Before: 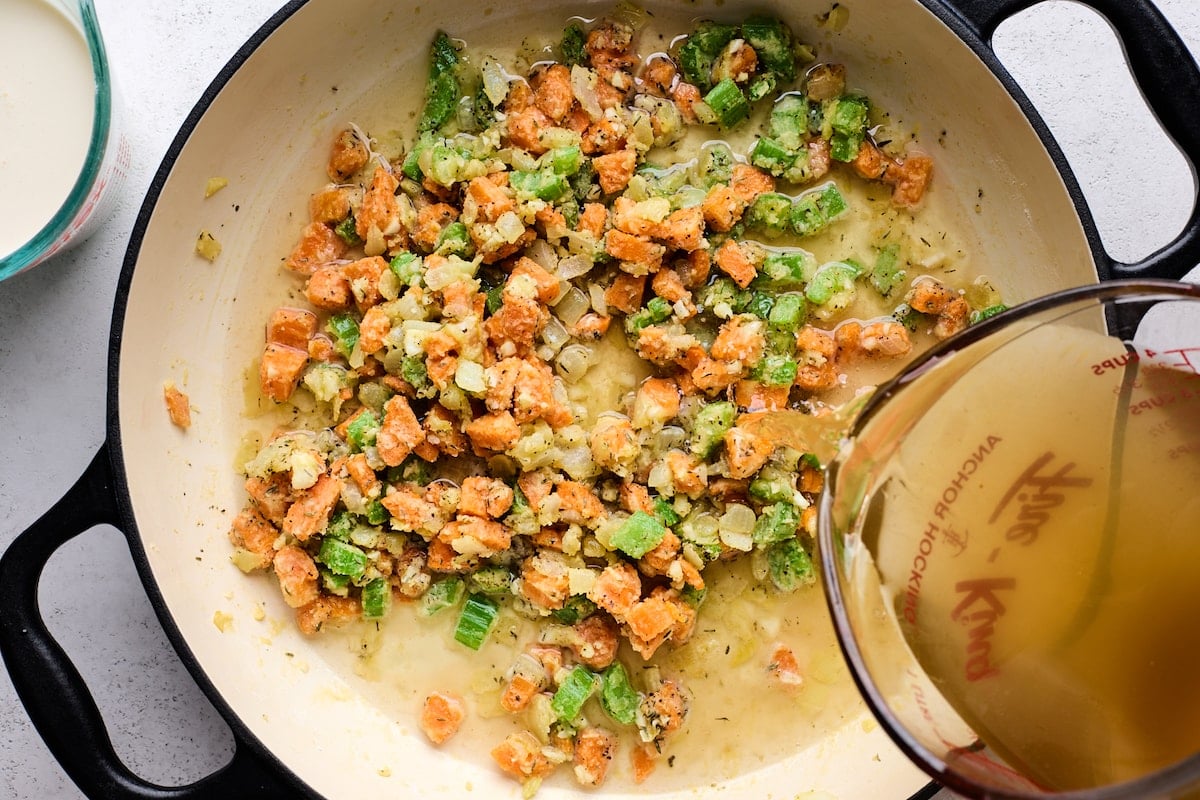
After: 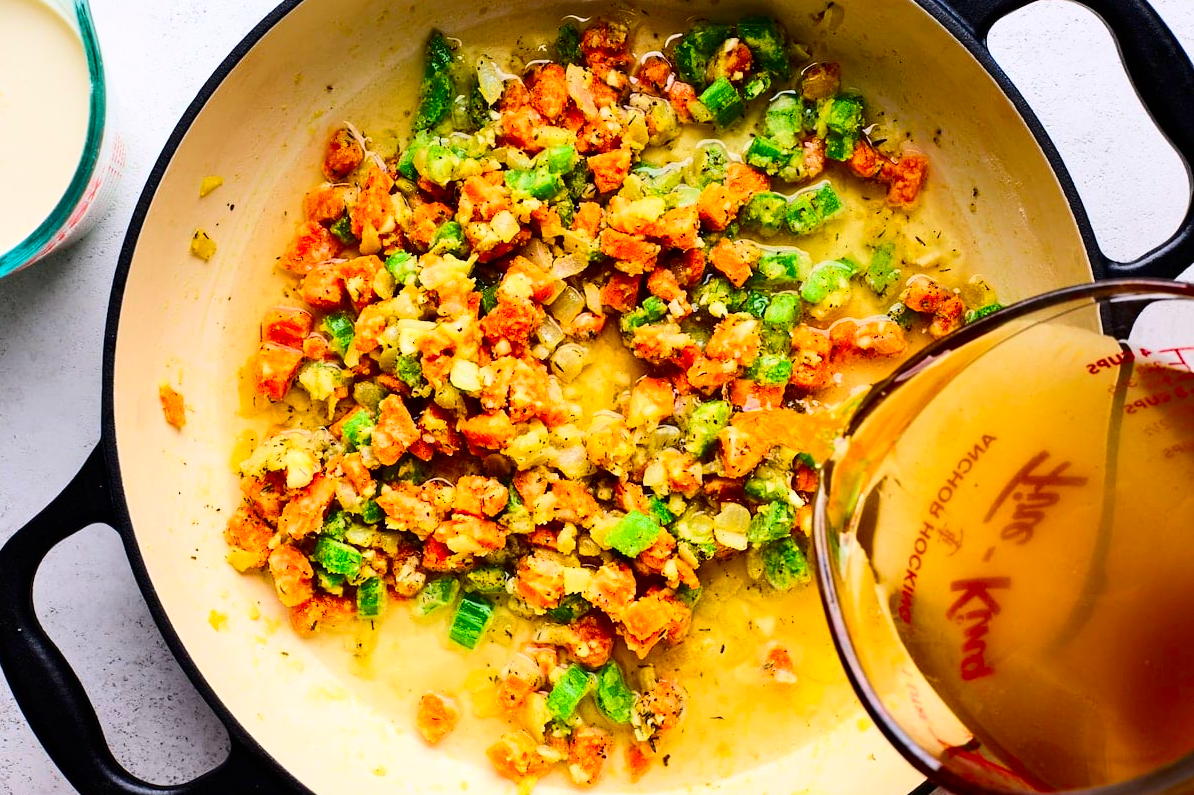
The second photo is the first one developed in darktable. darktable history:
crop and rotate: left 0.496%, top 0.195%, bottom 0.409%
contrast brightness saturation: contrast 0.264, brightness 0.023, saturation 0.86
